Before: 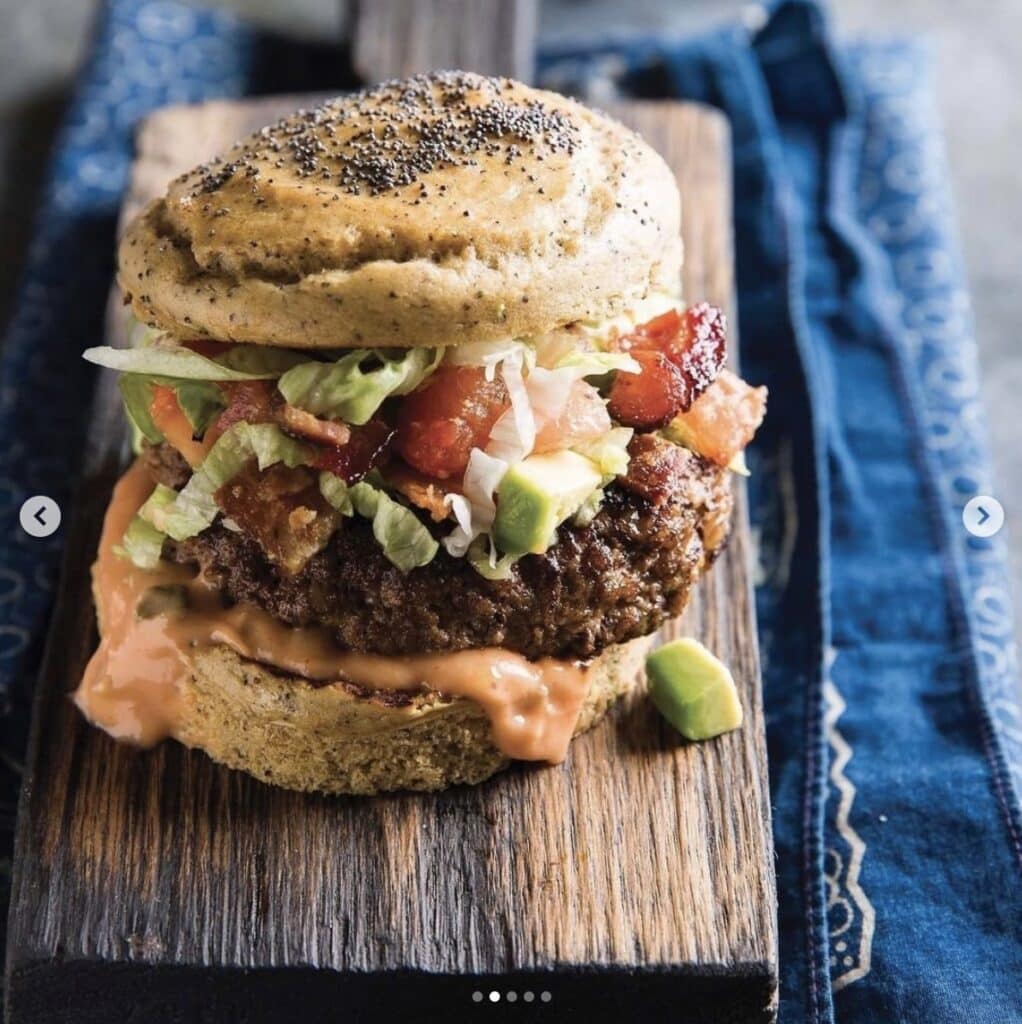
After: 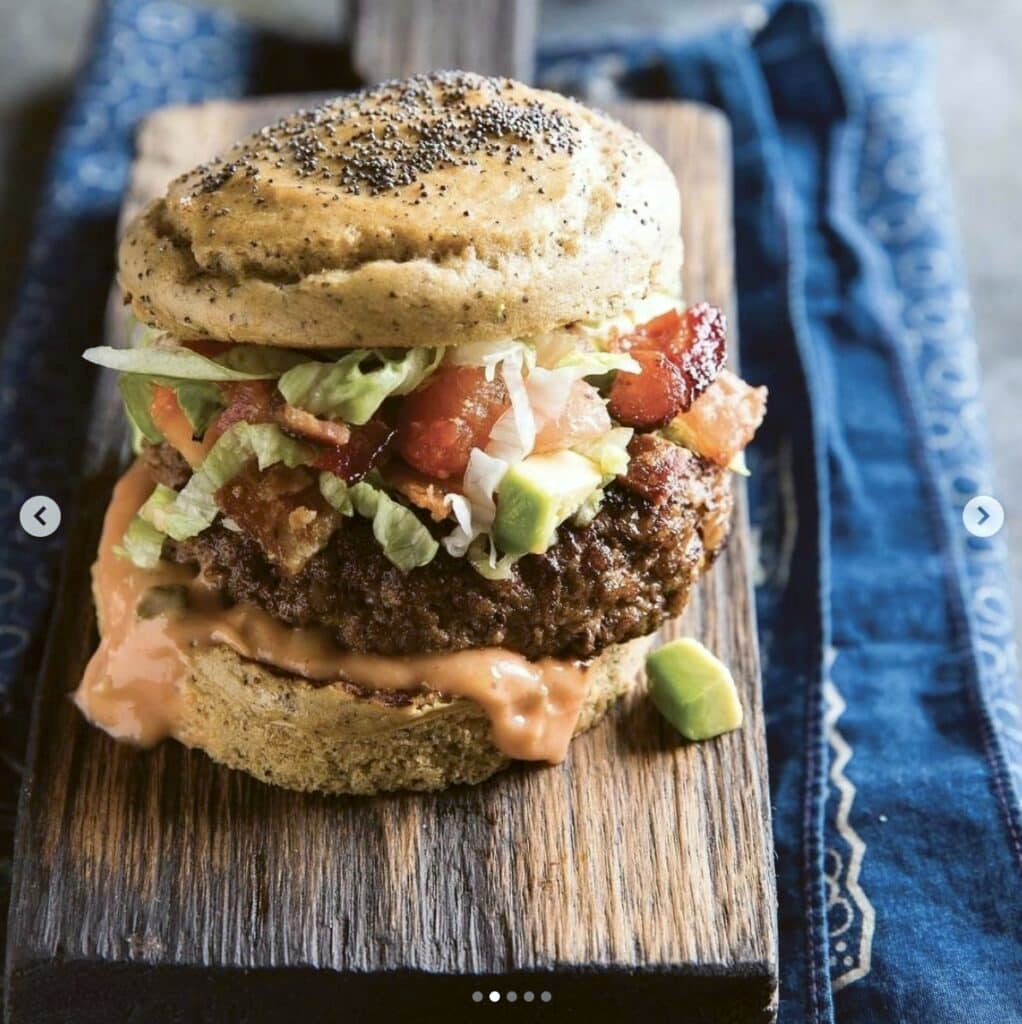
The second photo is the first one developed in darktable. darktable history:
color balance: lift [1.004, 1.002, 1.002, 0.998], gamma [1, 1.007, 1.002, 0.993], gain [1, 0.977, 1.013, 1.023], contrast -3.64%
exposure: black level correction 0.002, exposure 0.15 EV, compensate highlight preservation false
